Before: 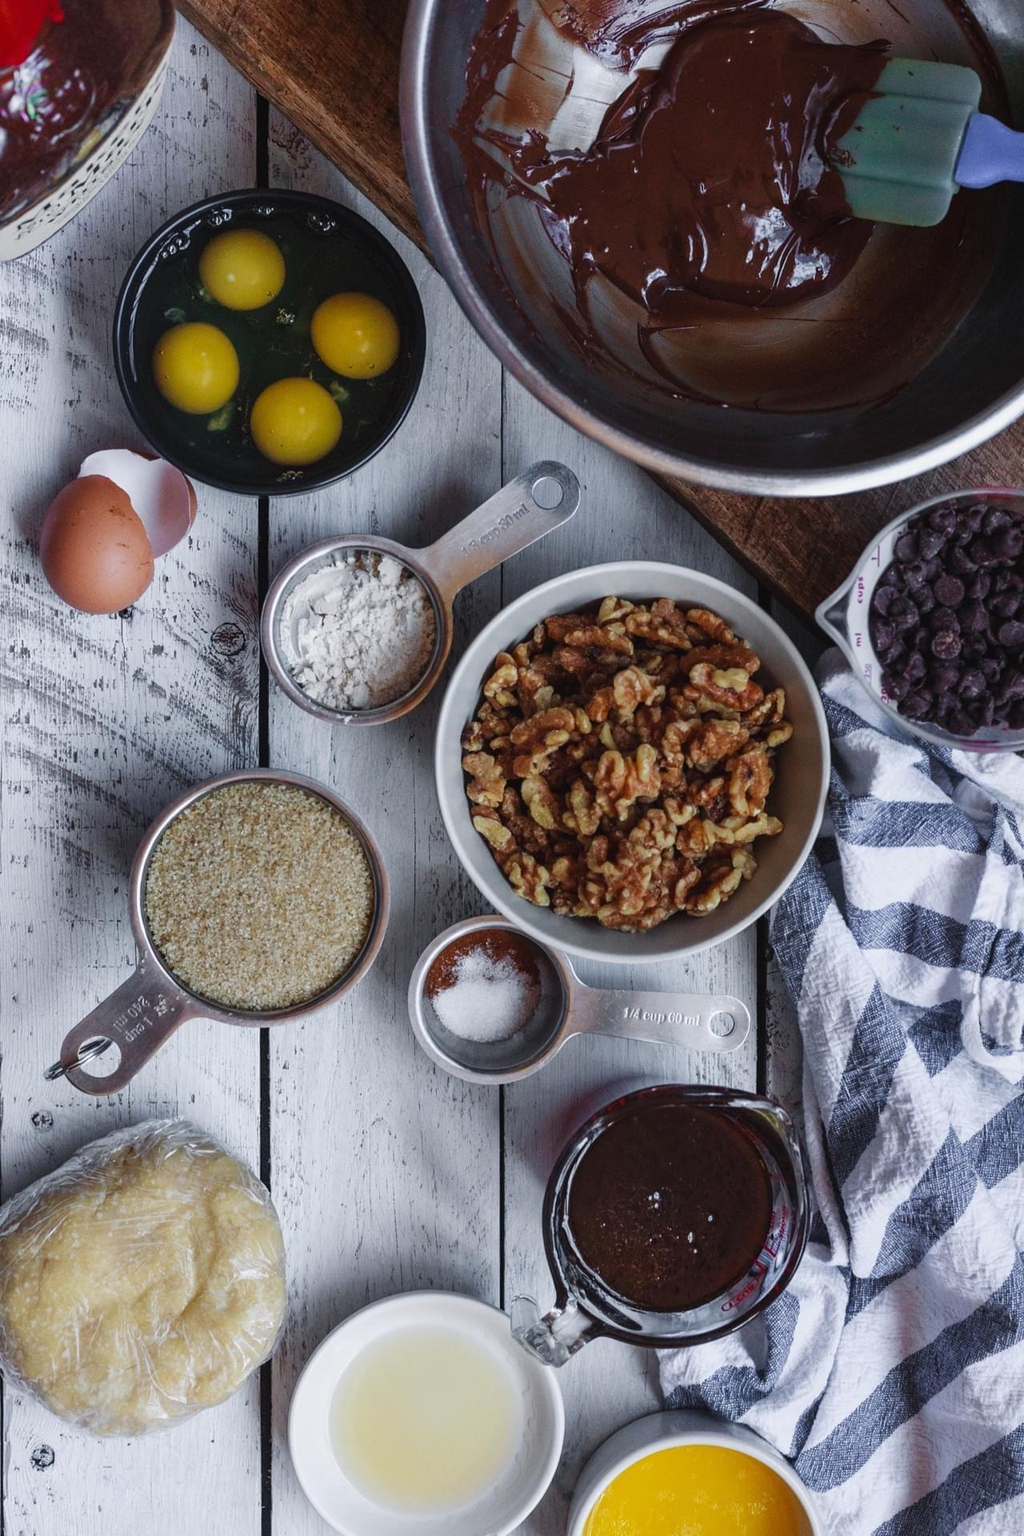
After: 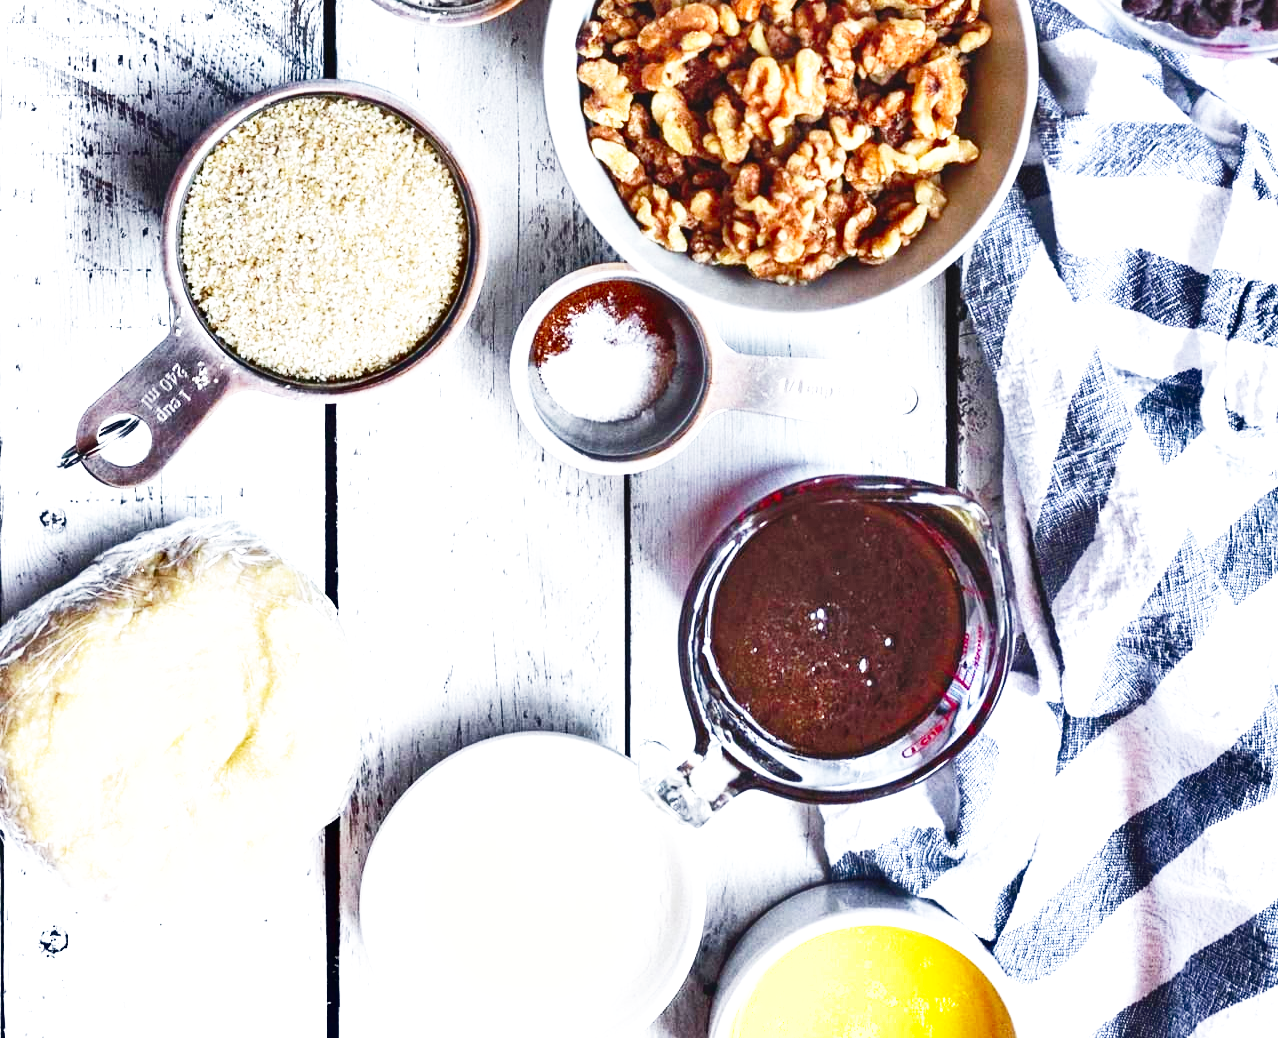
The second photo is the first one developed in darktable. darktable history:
base curve: curves: ch0 [(0, 0) (0.028, 0.03) (0.105, 0.232) (0.387, 0.748) (0.754, 0.968) (1, 1)], preserve colors none
crop and rotate: top 45.911%, right 0.103%
exposure: black level correction 0, exposure 1.532 EV, compensate highlight preservation false
shadows and highlights: radius 108.17, shadows 23.77, highlights -58.3, low approximation 0.01, soften with gaussian
